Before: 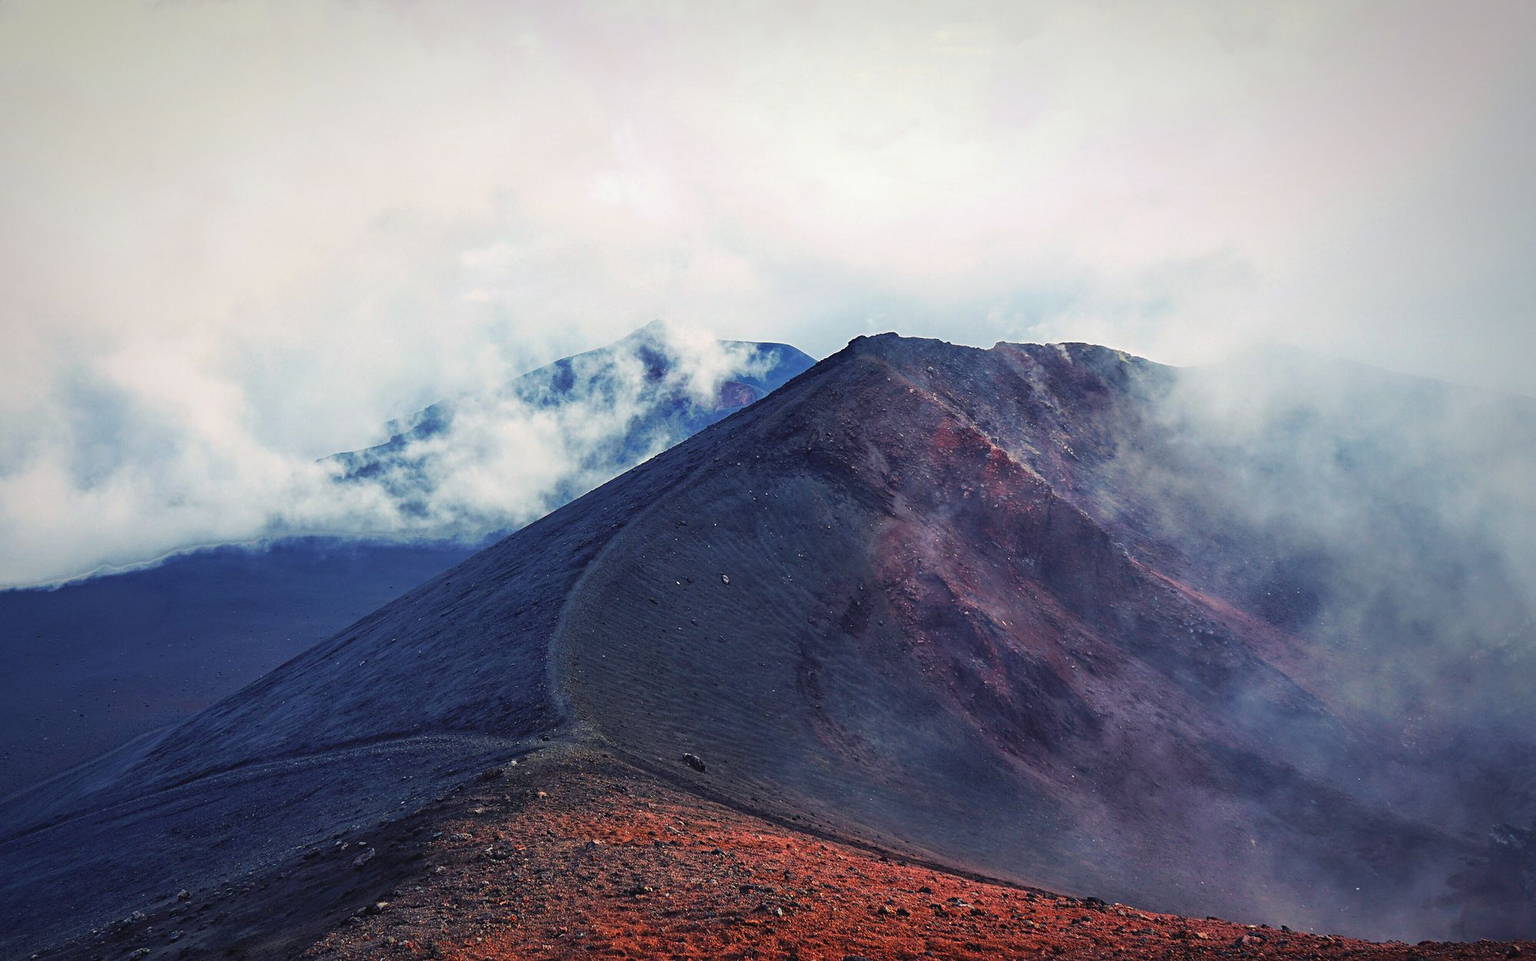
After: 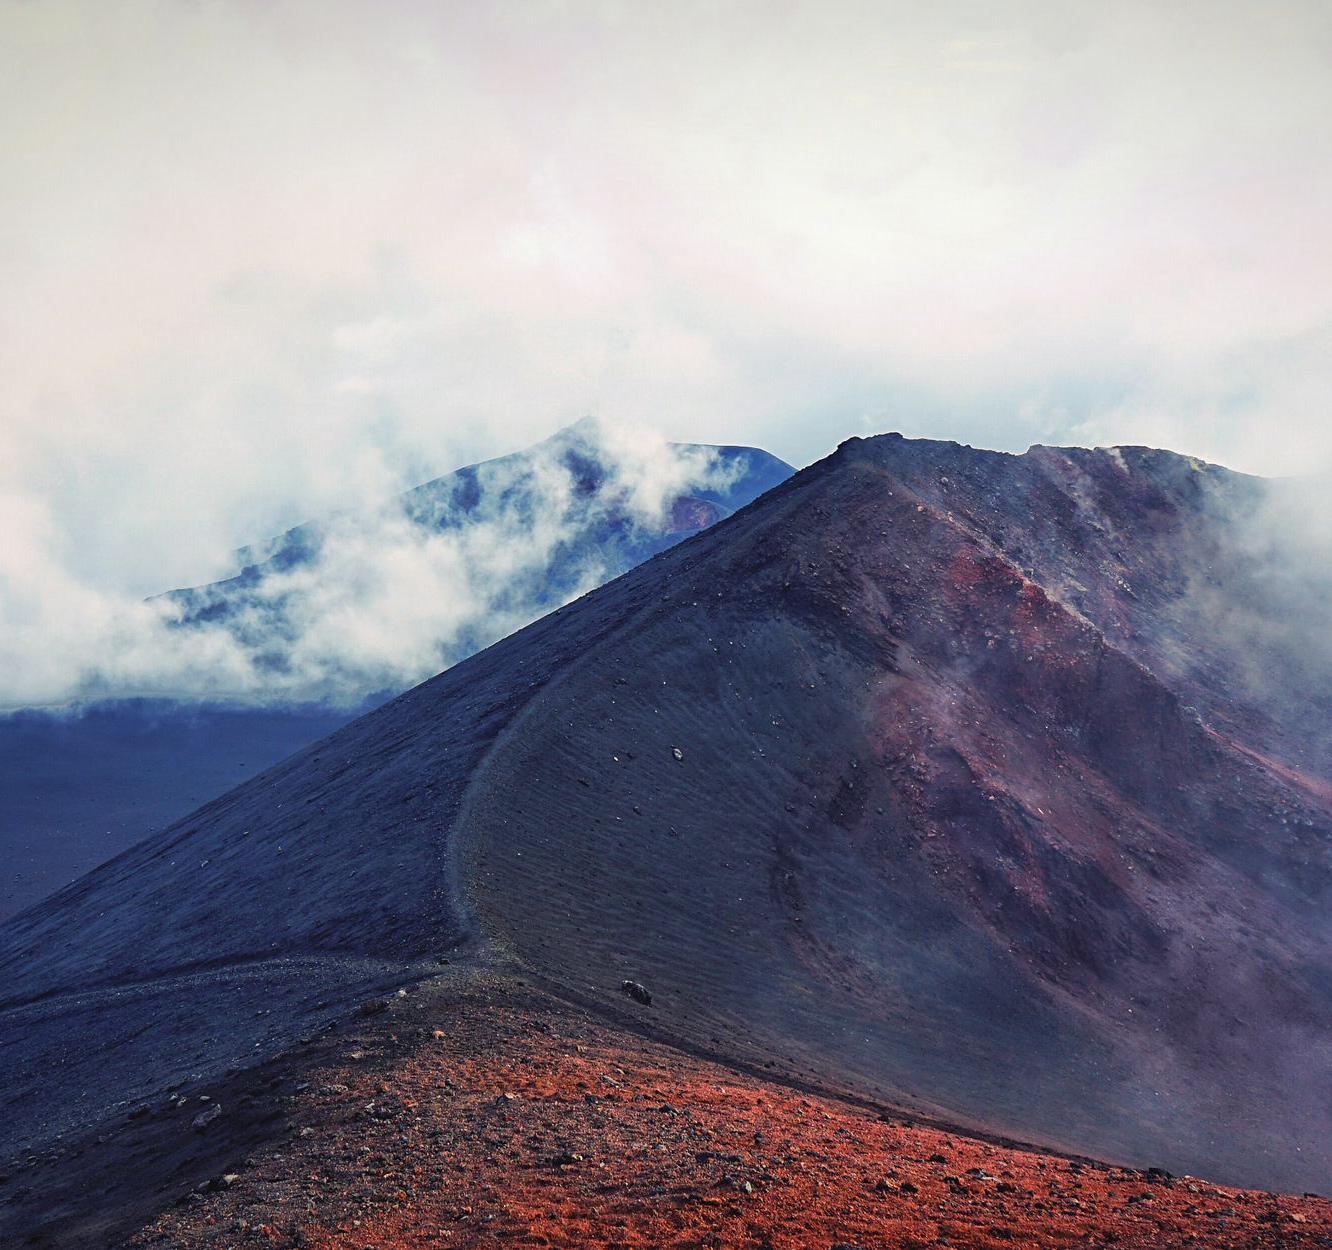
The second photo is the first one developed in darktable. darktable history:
crop and rotate: left 13.354%, right 20.031%
